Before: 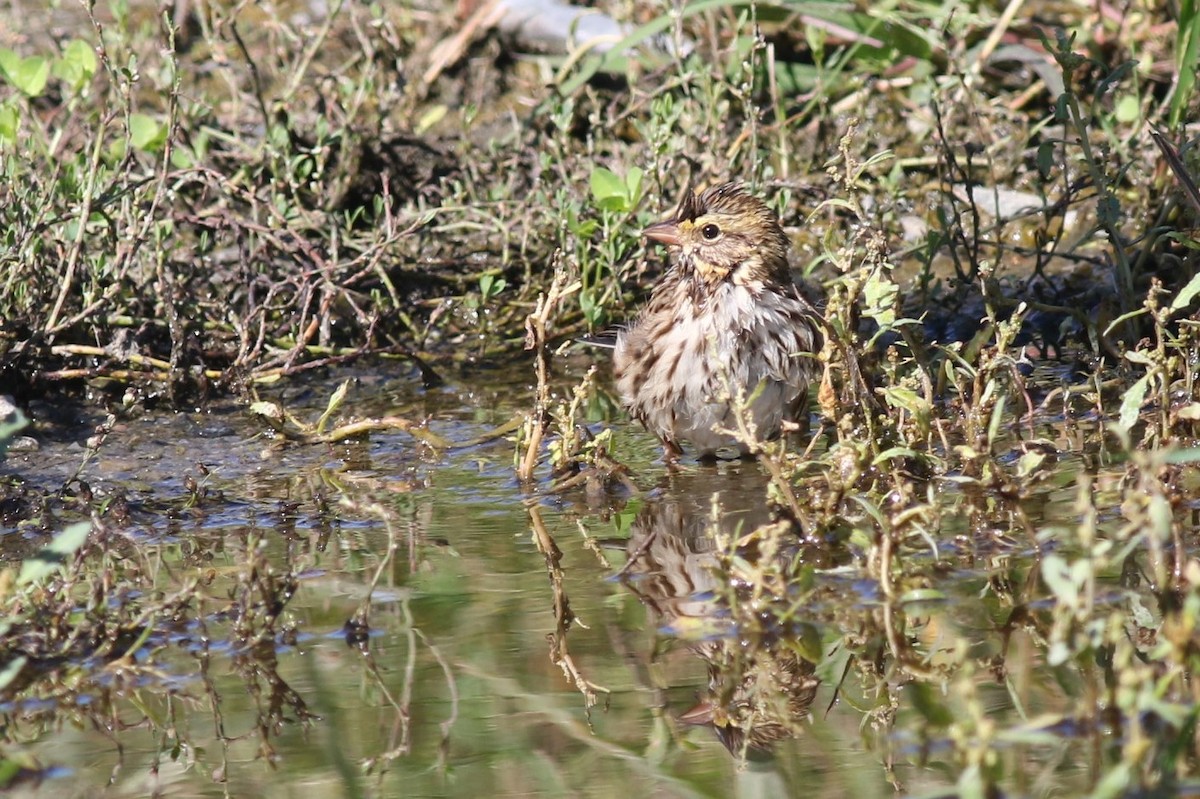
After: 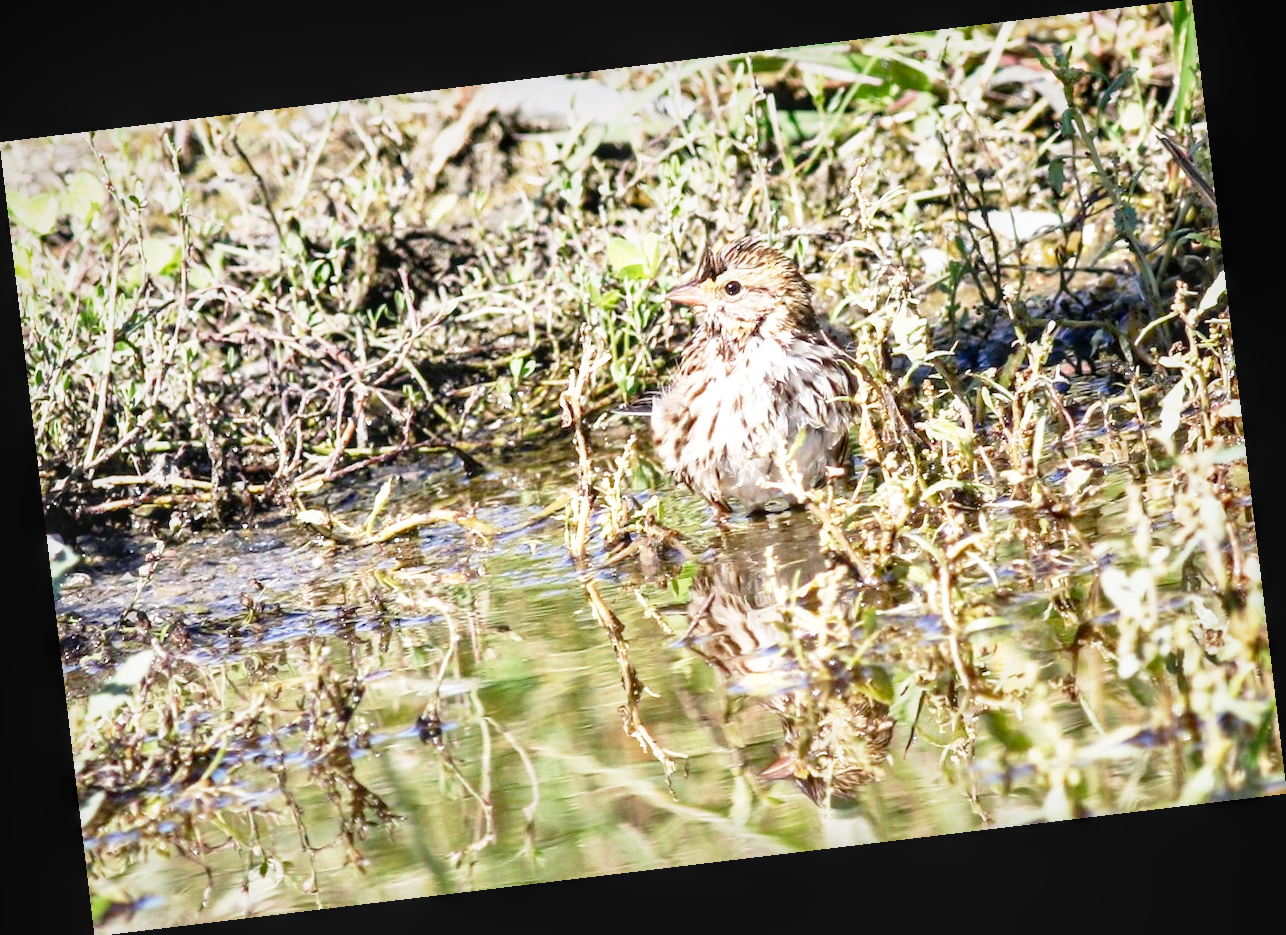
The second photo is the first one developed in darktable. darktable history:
rotate and perspective: rotation -6.83°, automatic cropping off
local contrast: on, module defaults
white balance: emerald 1
base curve: curves: ch0 [(0, 0) (0.012, 0.01) (0.073, 0.168) (0.31, 0.711) (0.645, 0.957) (1, 1)], preserve colors none
exposure: exposure 0.2 EV, compensate highlight preservation false
